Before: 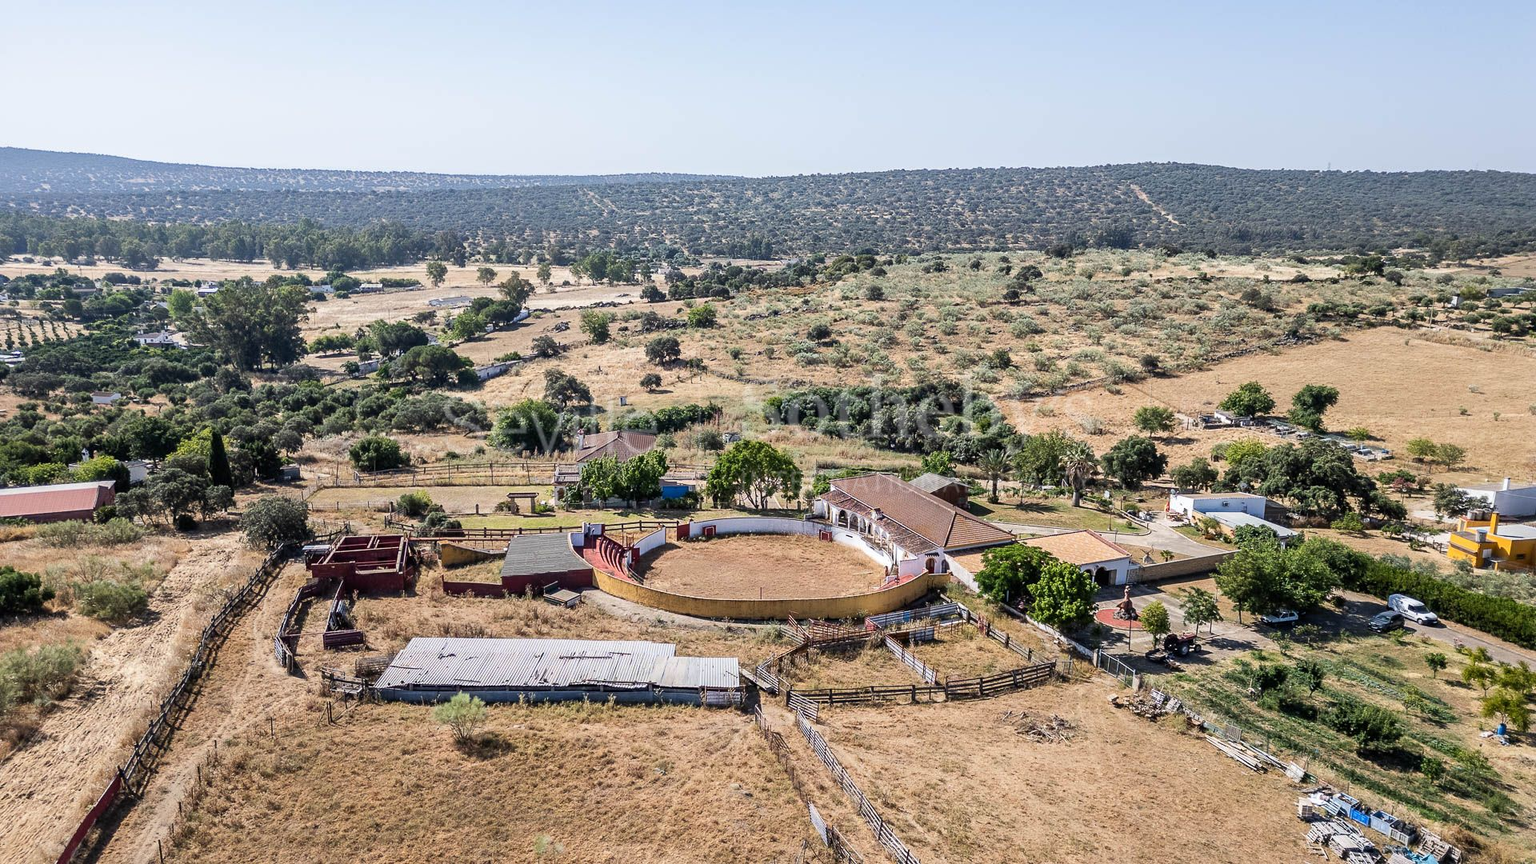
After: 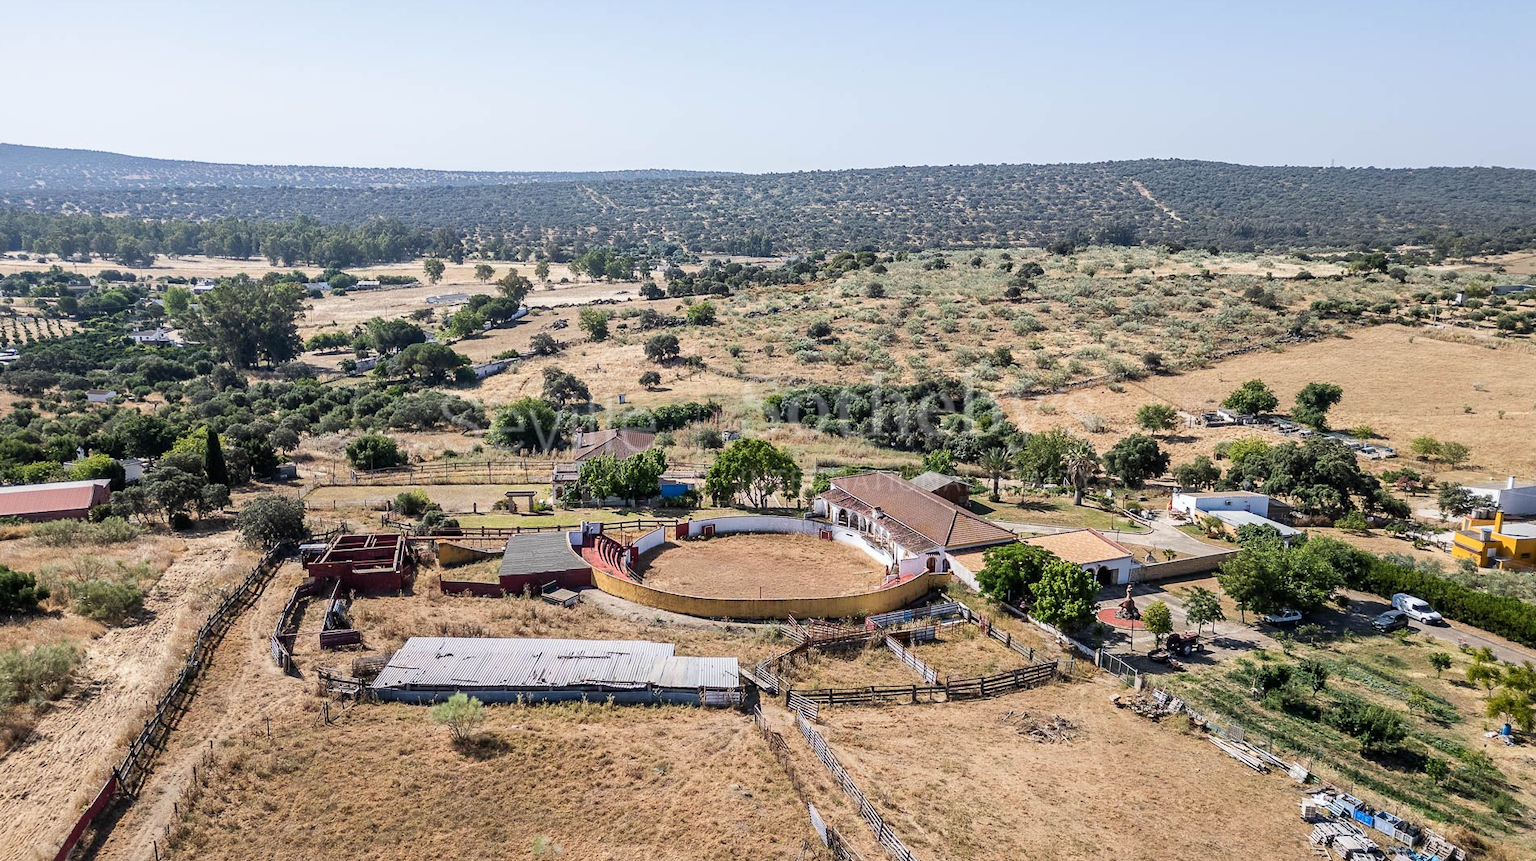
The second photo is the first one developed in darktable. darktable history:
crop: left 0.412%, top 0.584%, right 0.244%, bottom 0.416%
